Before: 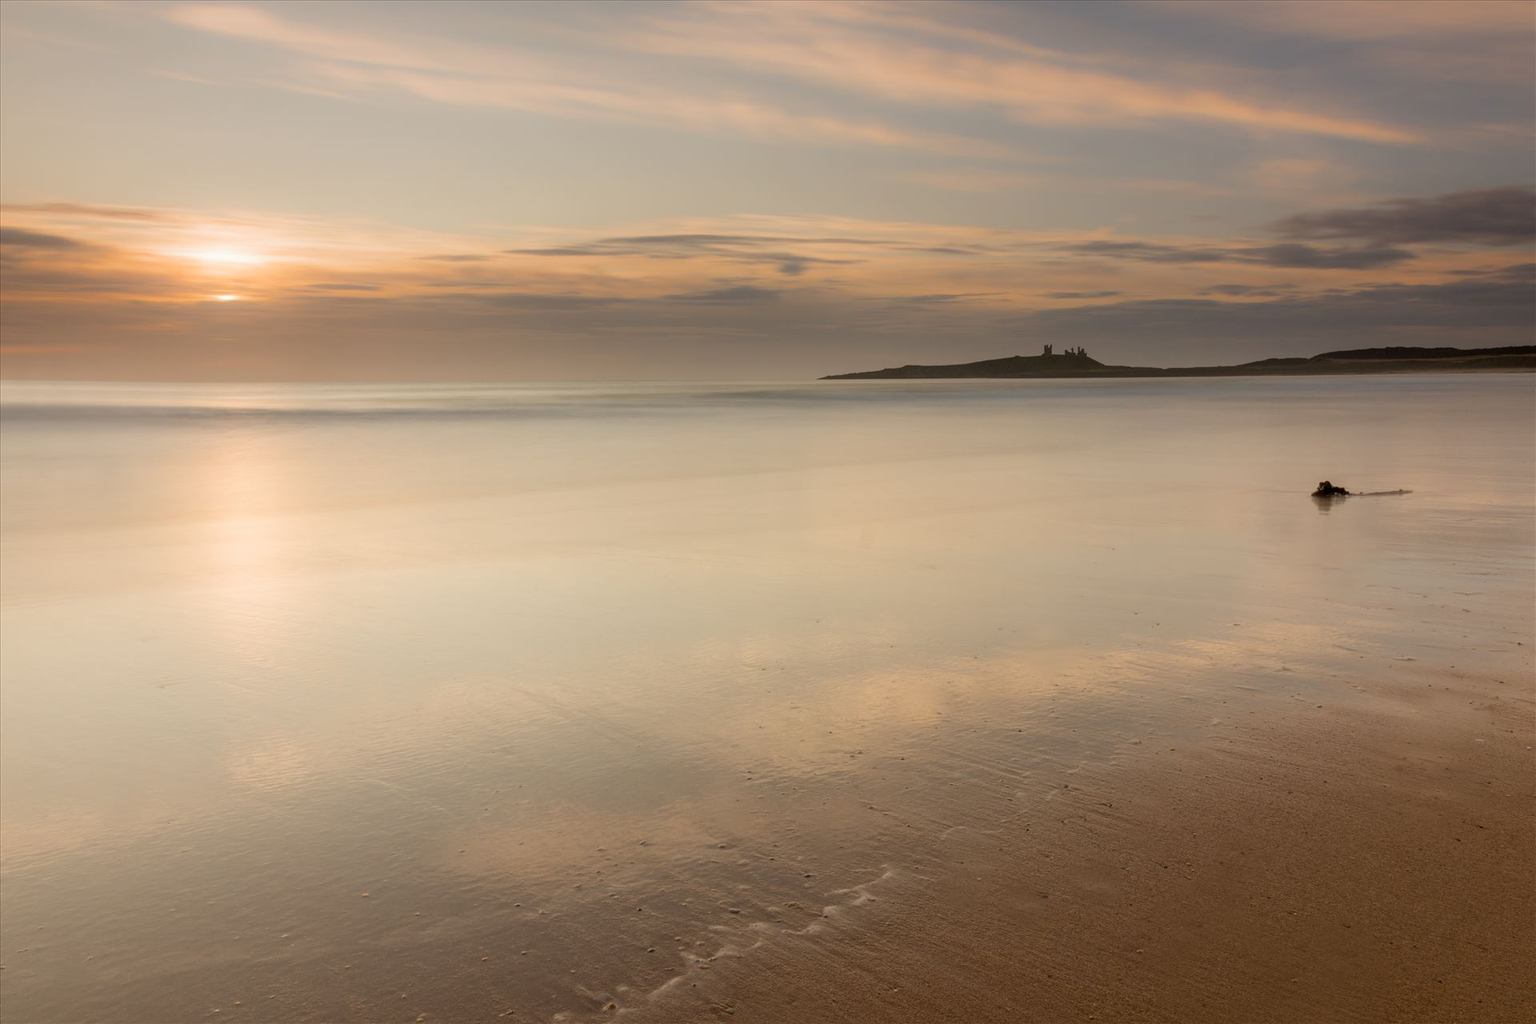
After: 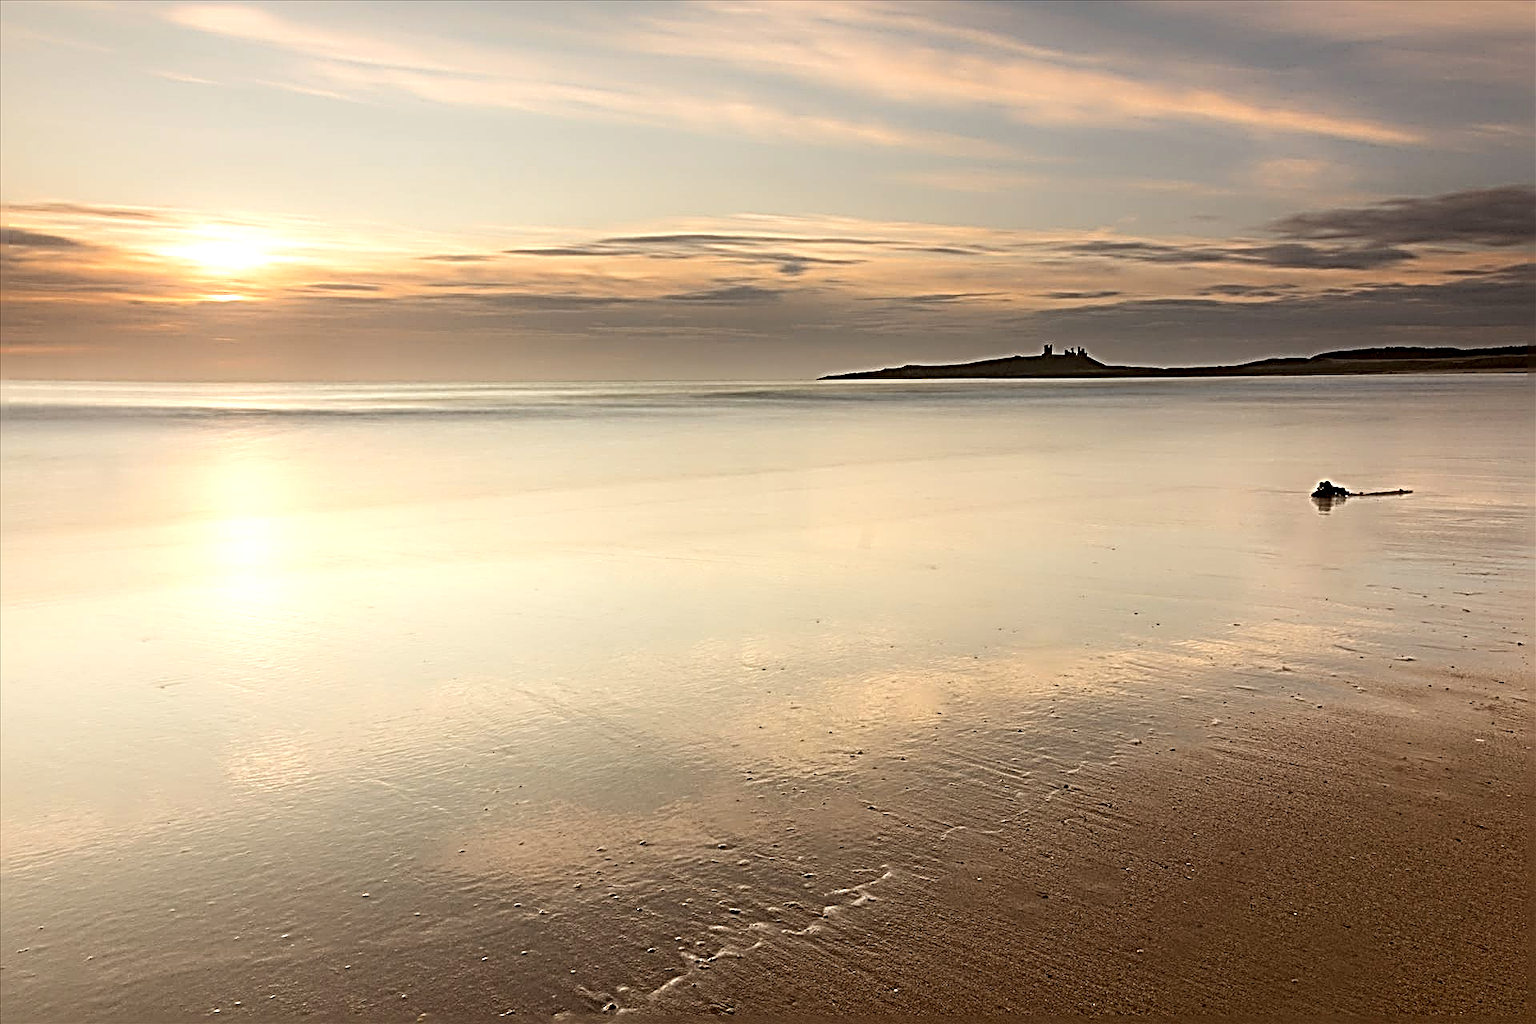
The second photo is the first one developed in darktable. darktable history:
tone equalizer: -8 EV -0.751 EV, -7 EV -0.692 EV, -6 EV -0.621 EV, -5 EV -0.362 EV, -3 EV 0.391 EV, -2 EV 0.6 EV, -1 EV 0.693 EV, +0 EV 0.748 EV, edges refinement/feathering 500, mask exposure compensation -1.57 EV, preserve details no
sharpen: radius 4.05, amount 1.989
color correction: highlights a* -2.83, highlights b* -1.97, shadows a* 1.98, shadows b* 2.79
